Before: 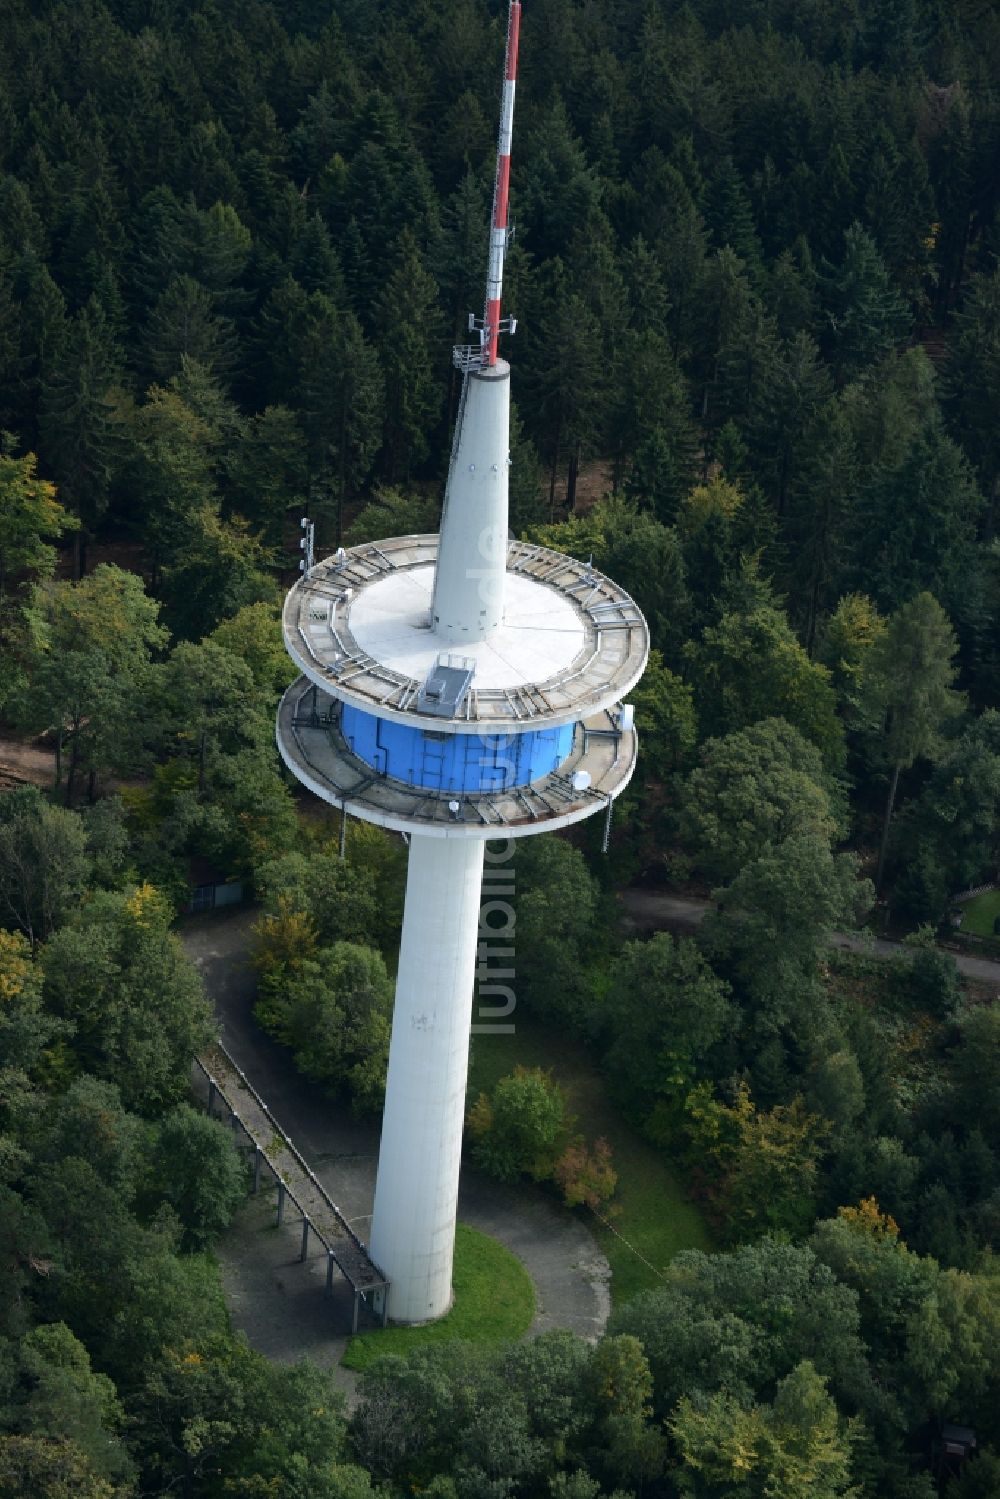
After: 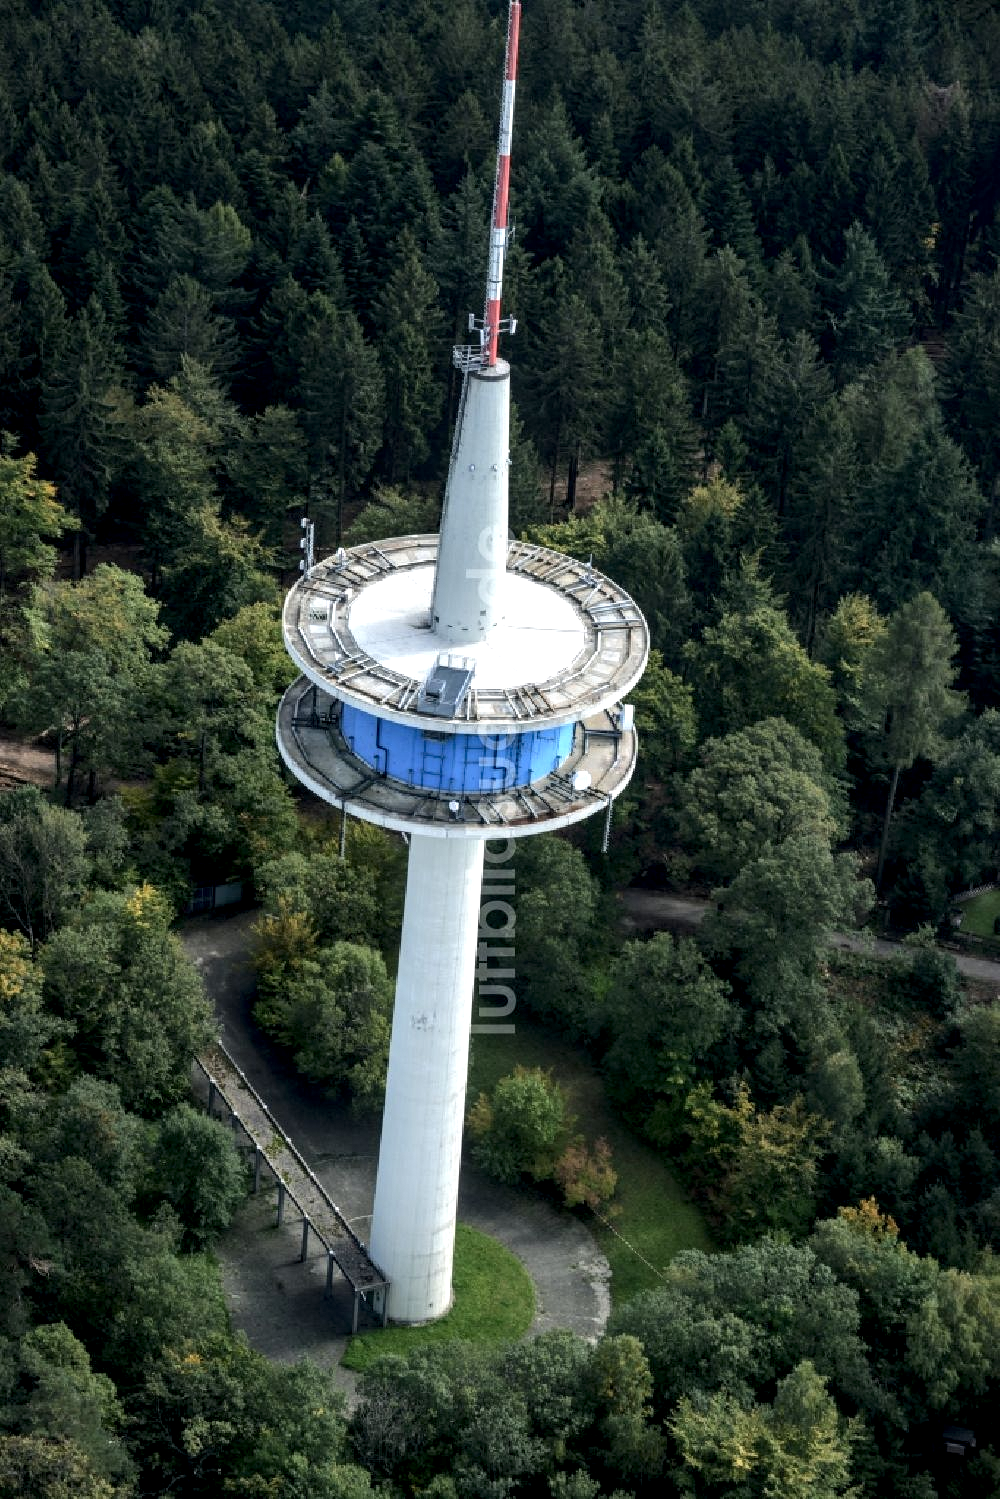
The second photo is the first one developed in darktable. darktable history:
local contrast: highlights 64%, shadows 53%, detail 168%, midtone range 0.514
